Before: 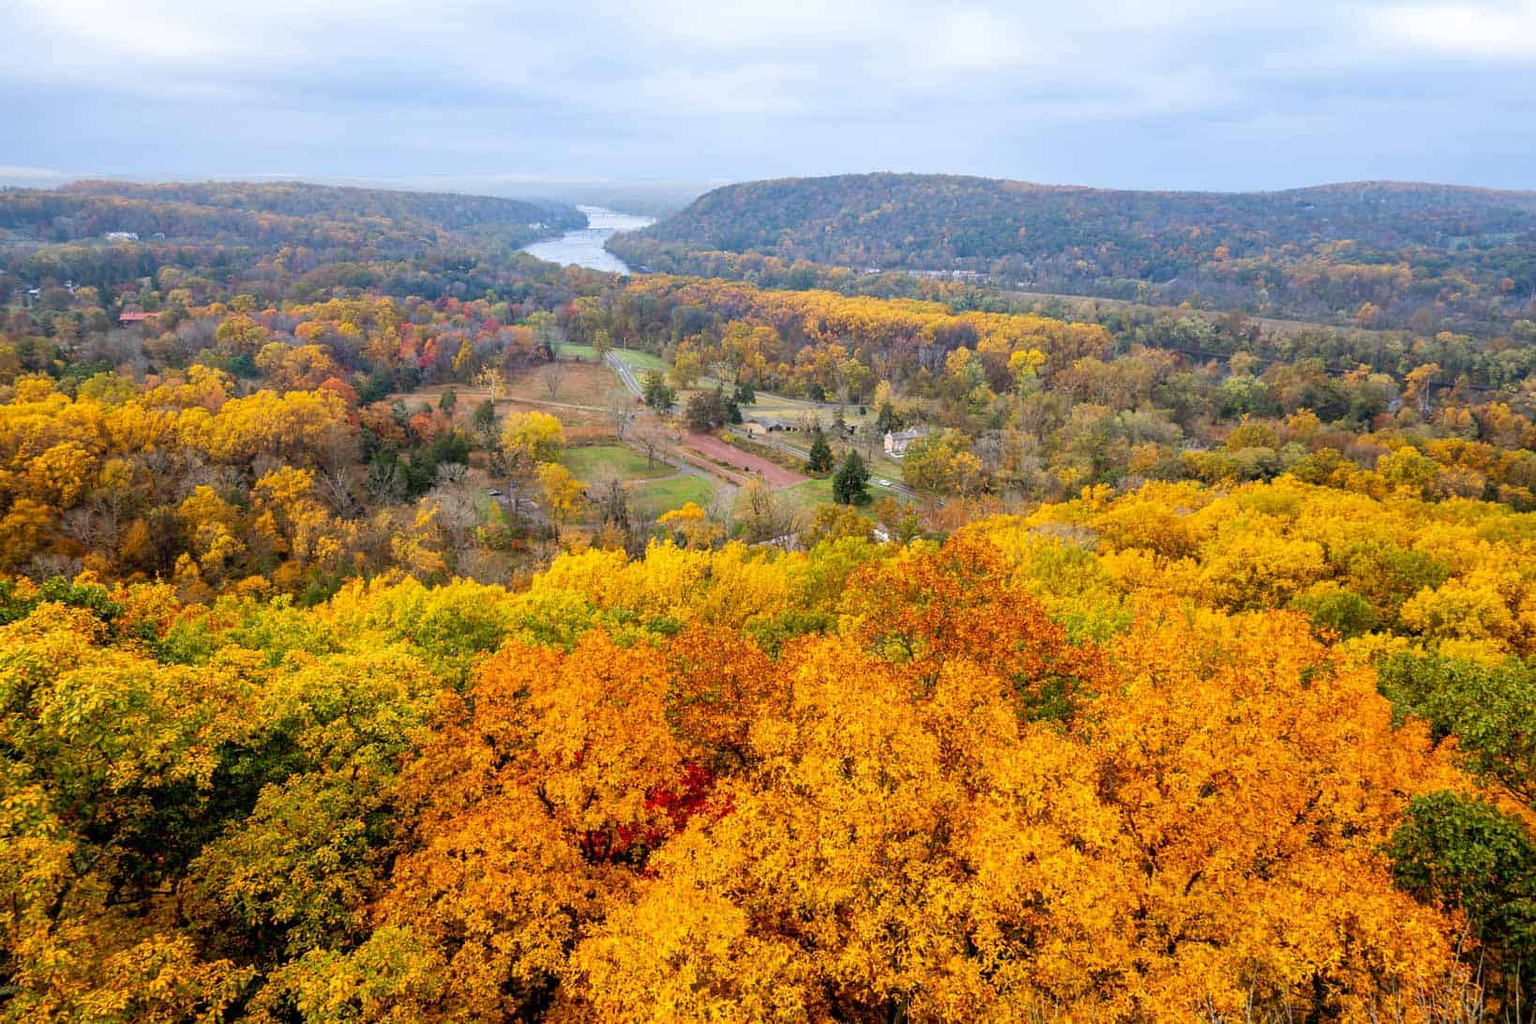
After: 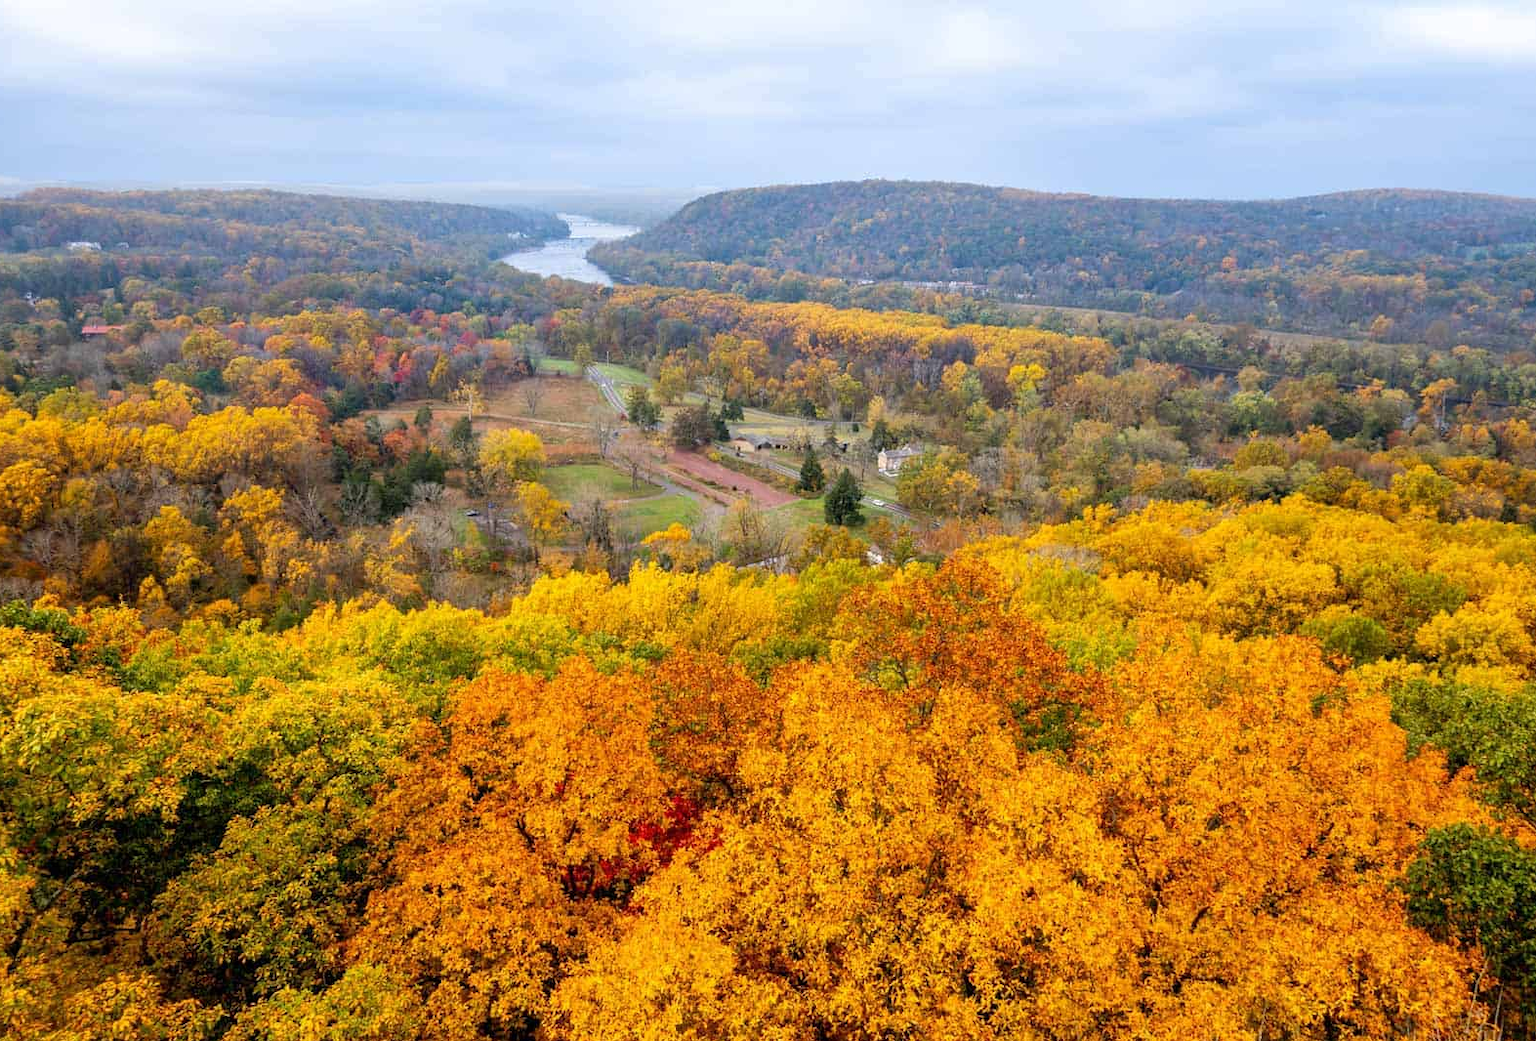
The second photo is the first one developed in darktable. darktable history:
crop and rotate: left 2.705%, right 1.233%, bottom 2.213%
